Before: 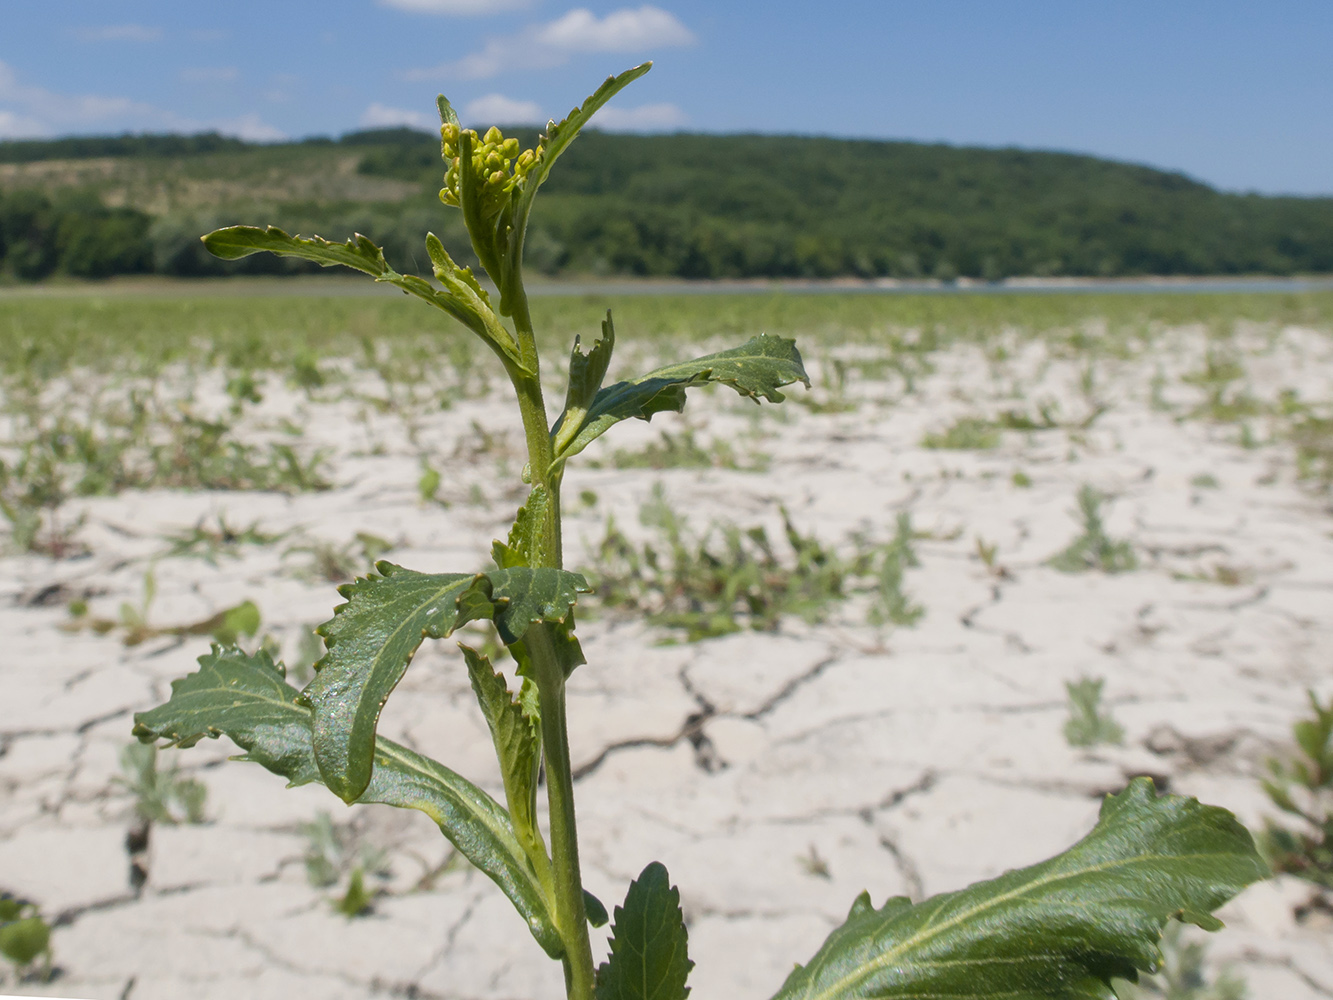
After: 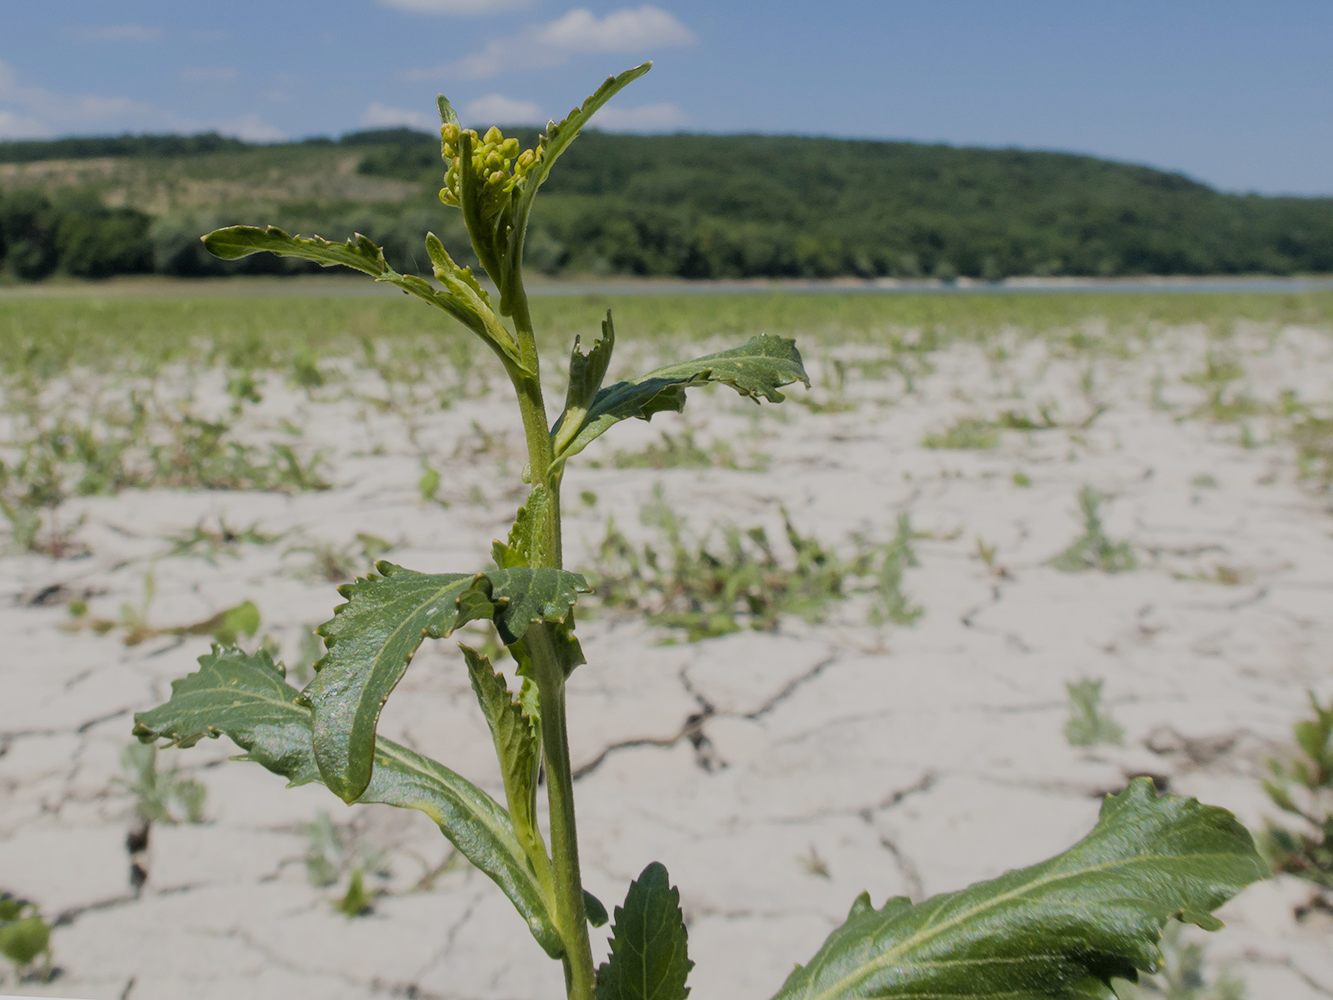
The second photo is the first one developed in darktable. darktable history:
filmic rgb: black relative exposure -7.23 EV, white relative exposure 5.39 EV, threshold 5.97 EV, hardness 3.03, enable highlight reconstruction true
